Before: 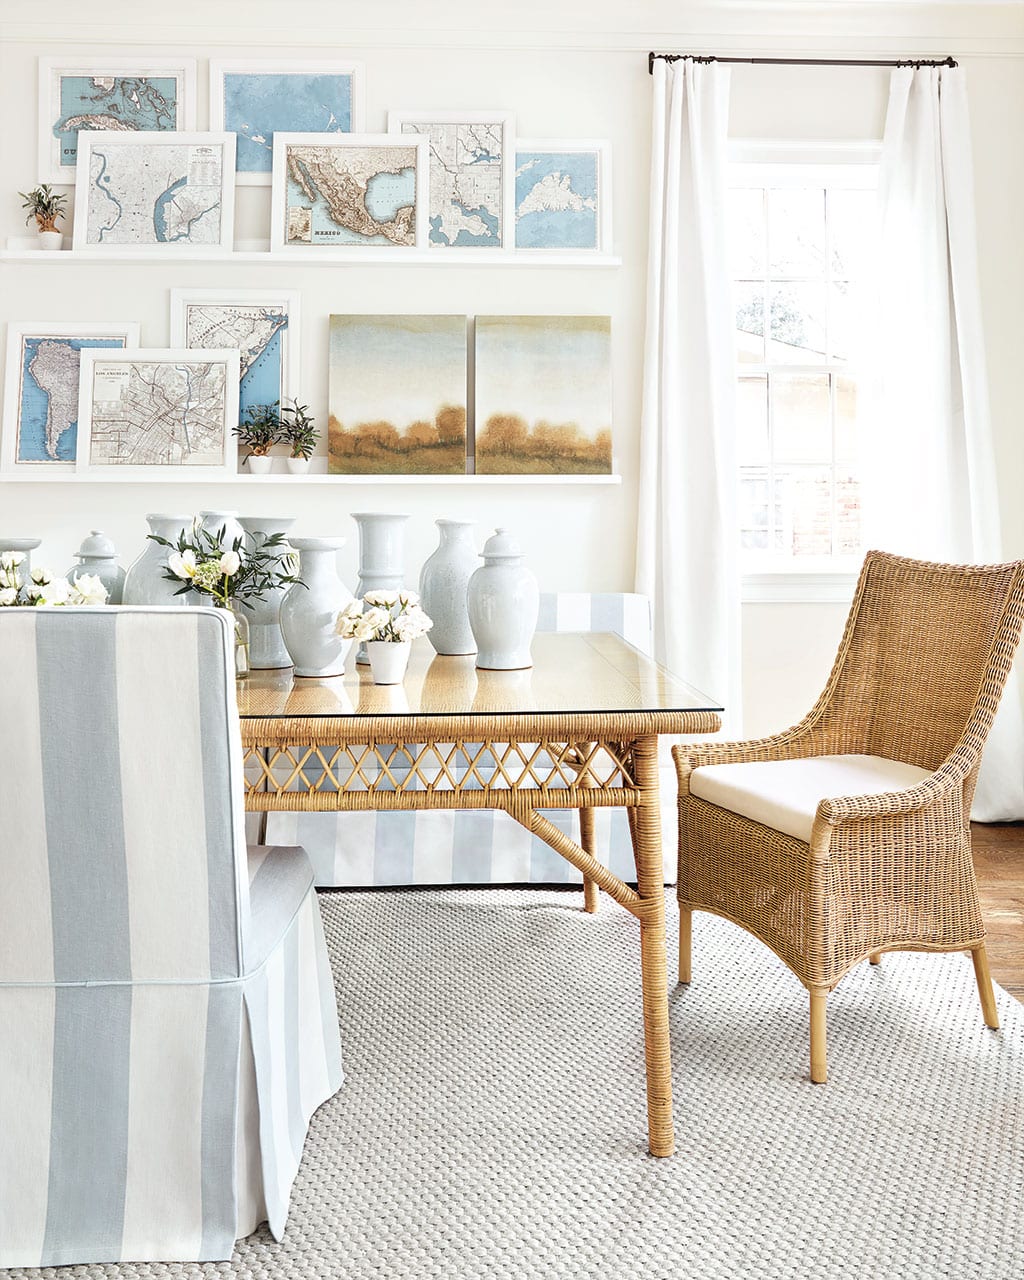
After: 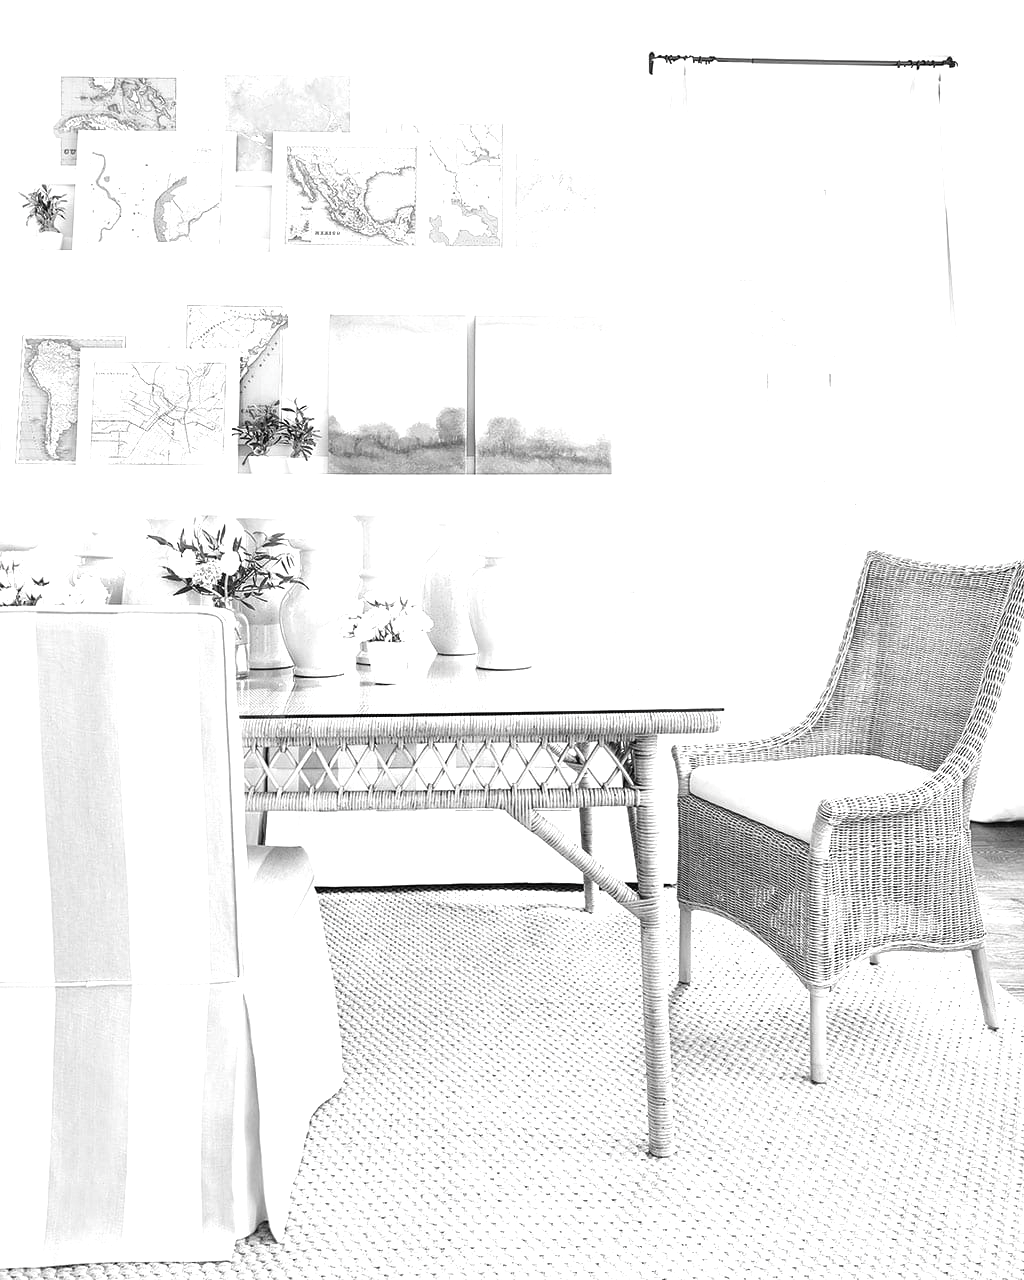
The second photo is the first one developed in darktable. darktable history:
exposure: black level correction 0, exposure 0.896 EV, compensate highlight preservation false
contrast brightness saturation: saturation -0.993
